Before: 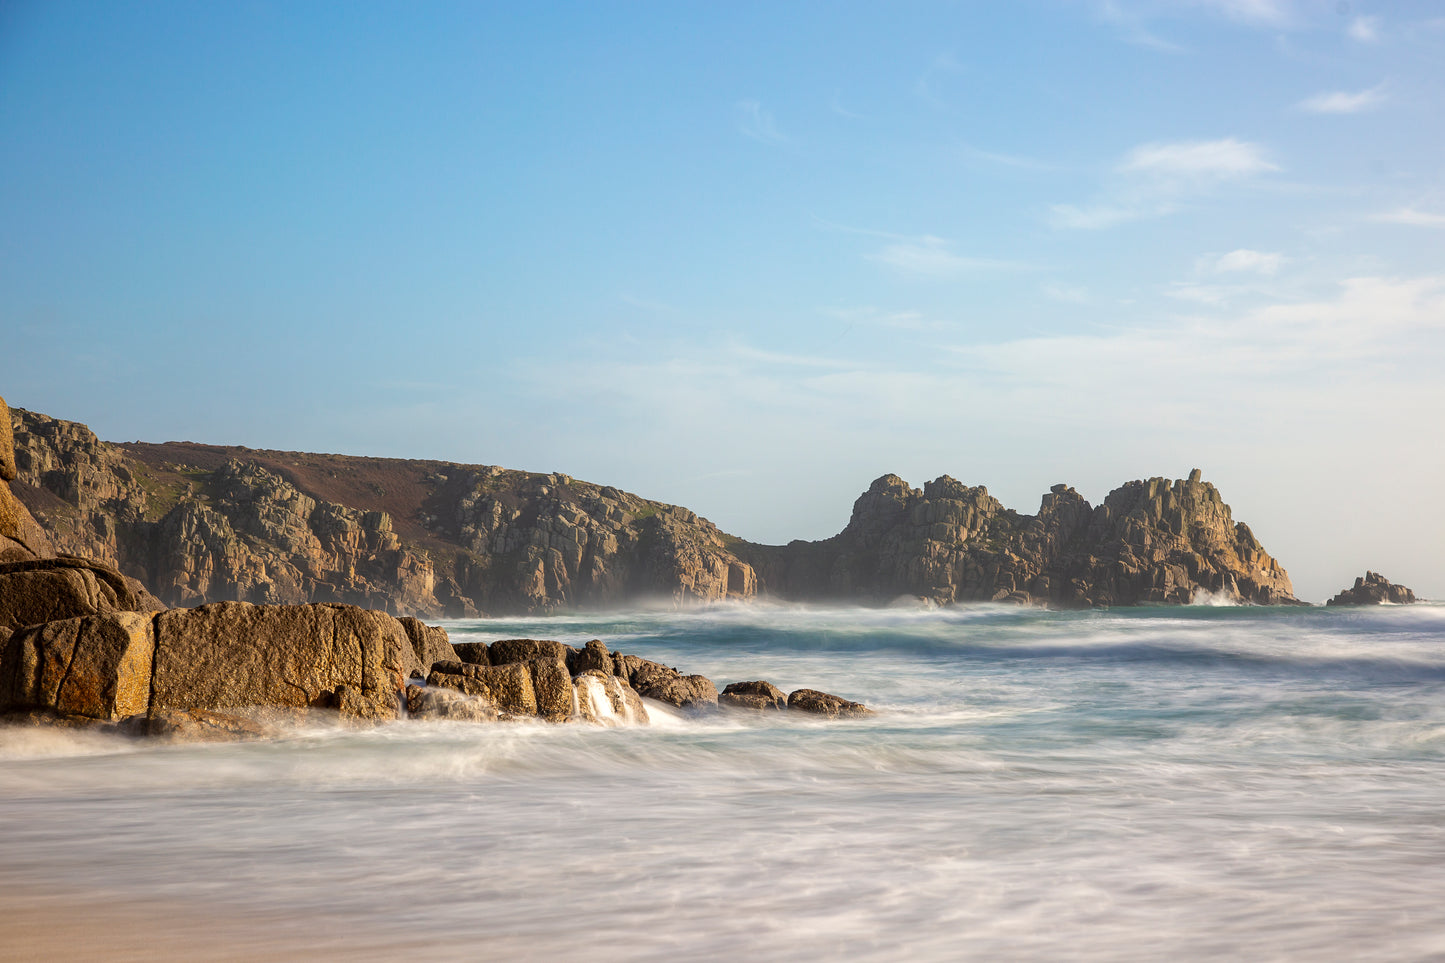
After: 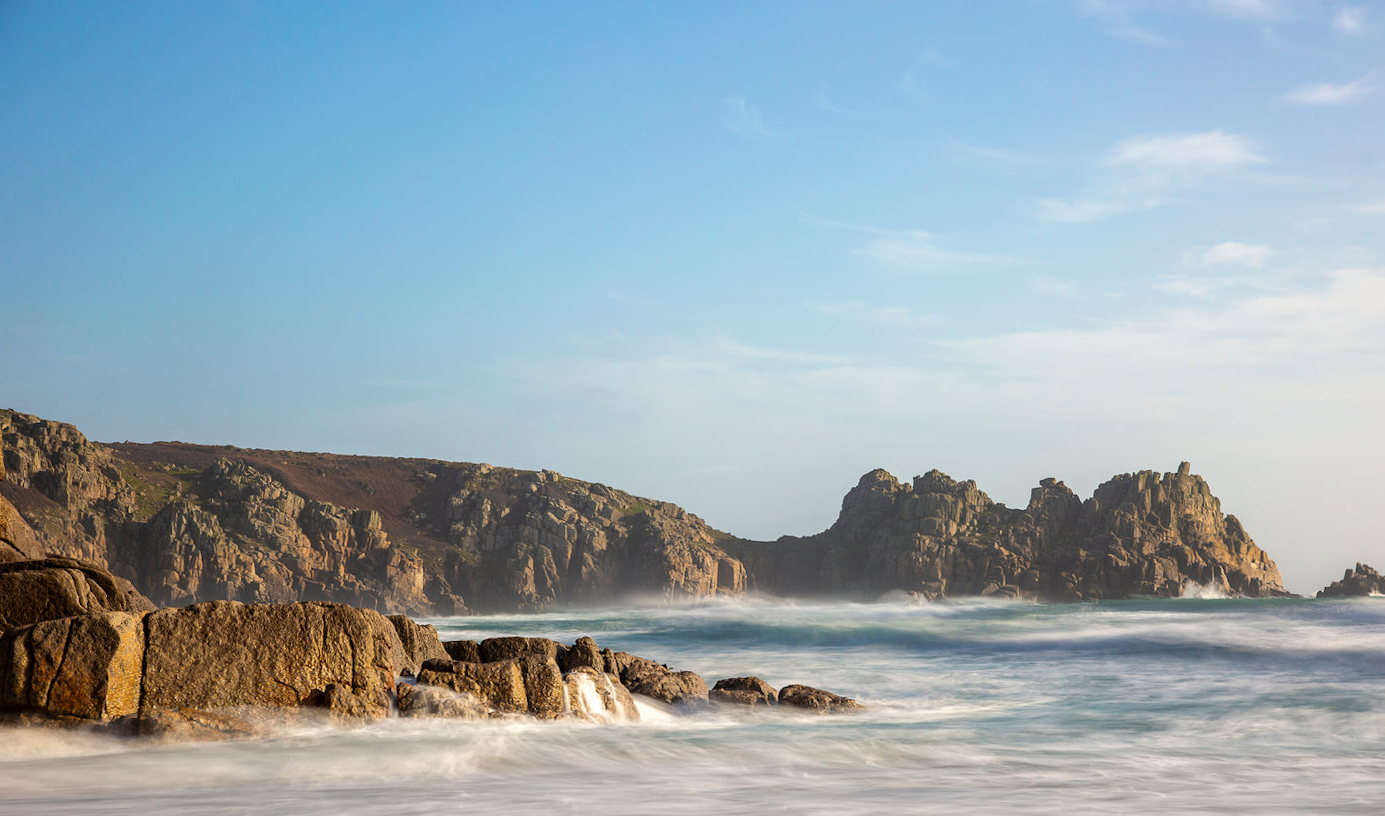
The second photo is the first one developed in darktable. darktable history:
crop and rotate: angle 0.394°, left 0.284%, right 2.826%, bottom 14.294%
